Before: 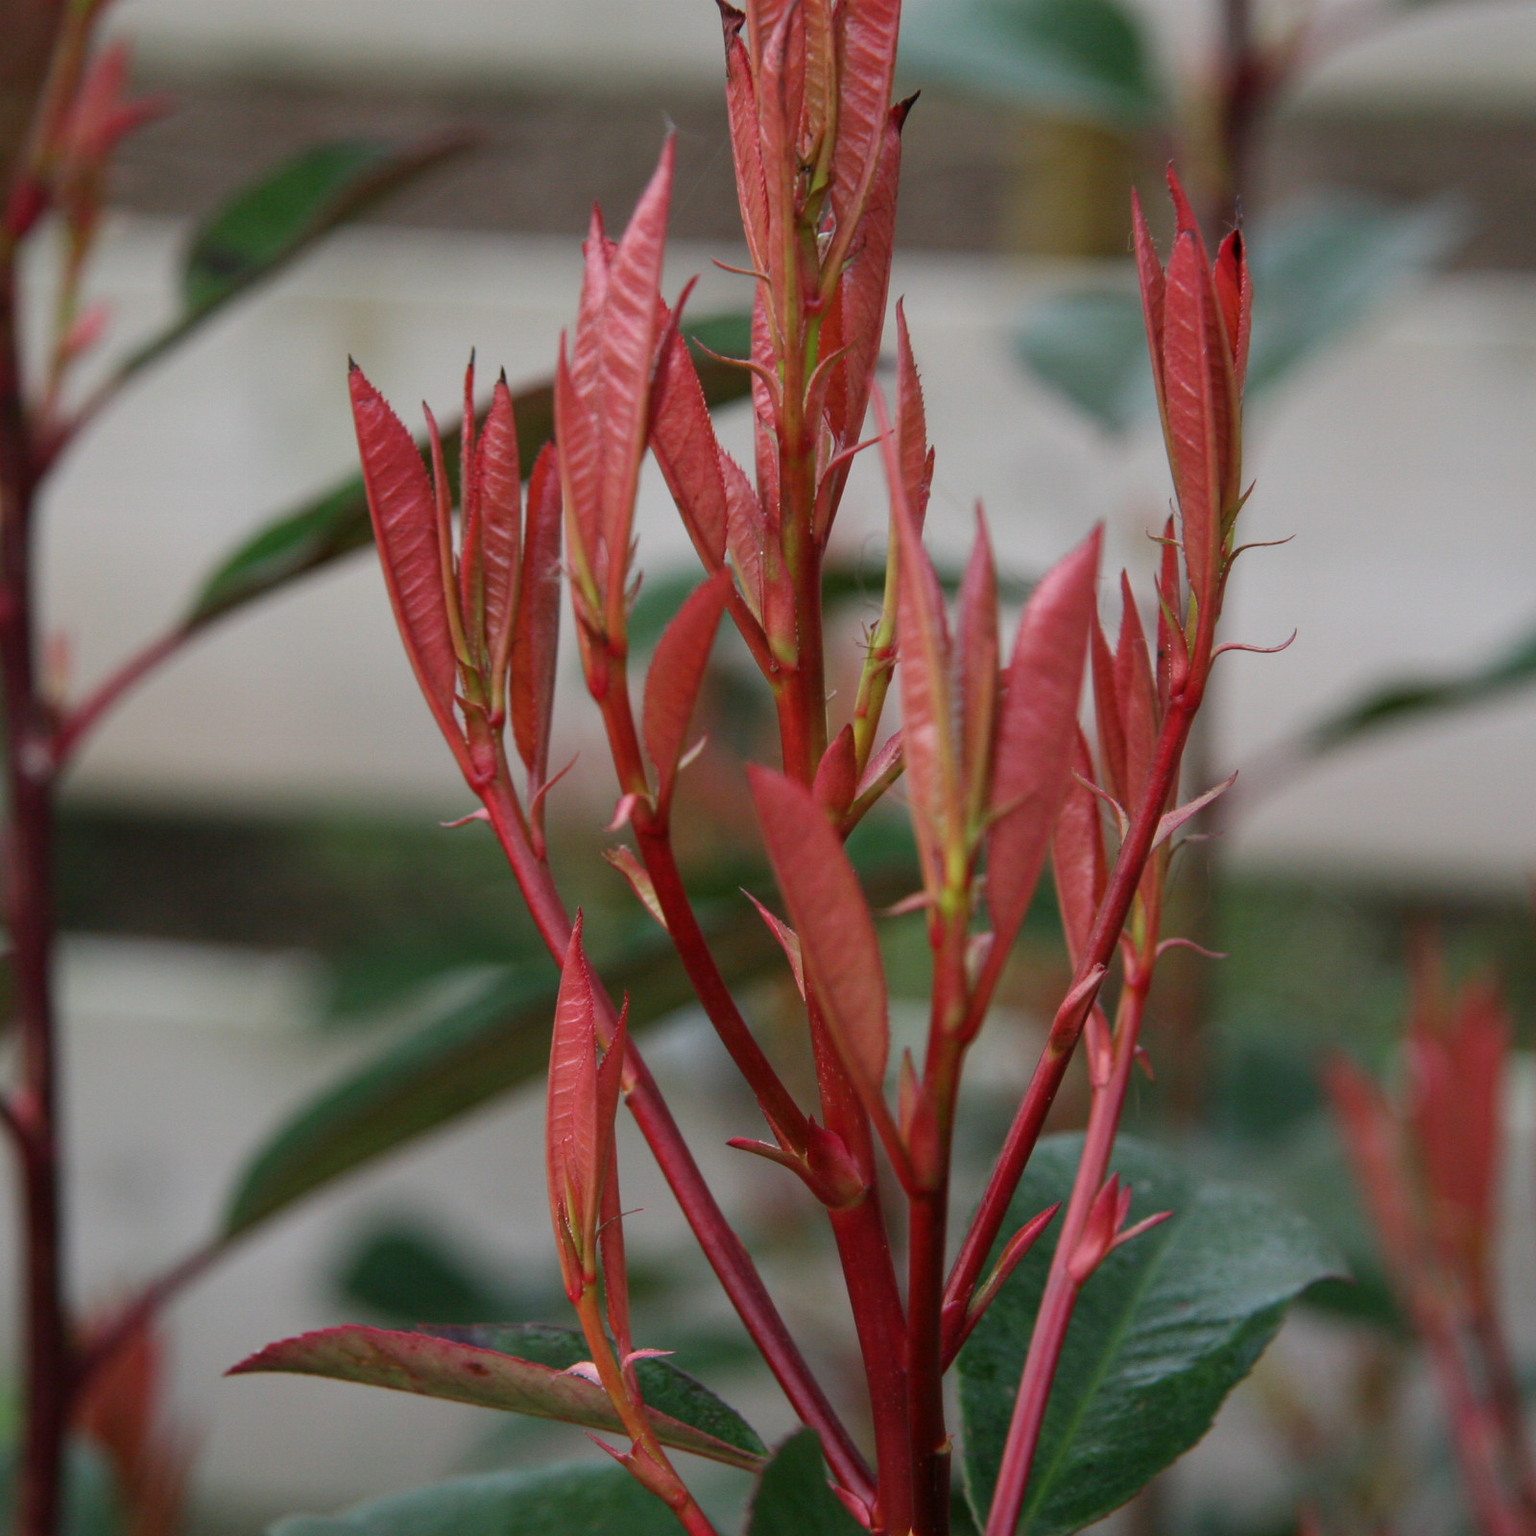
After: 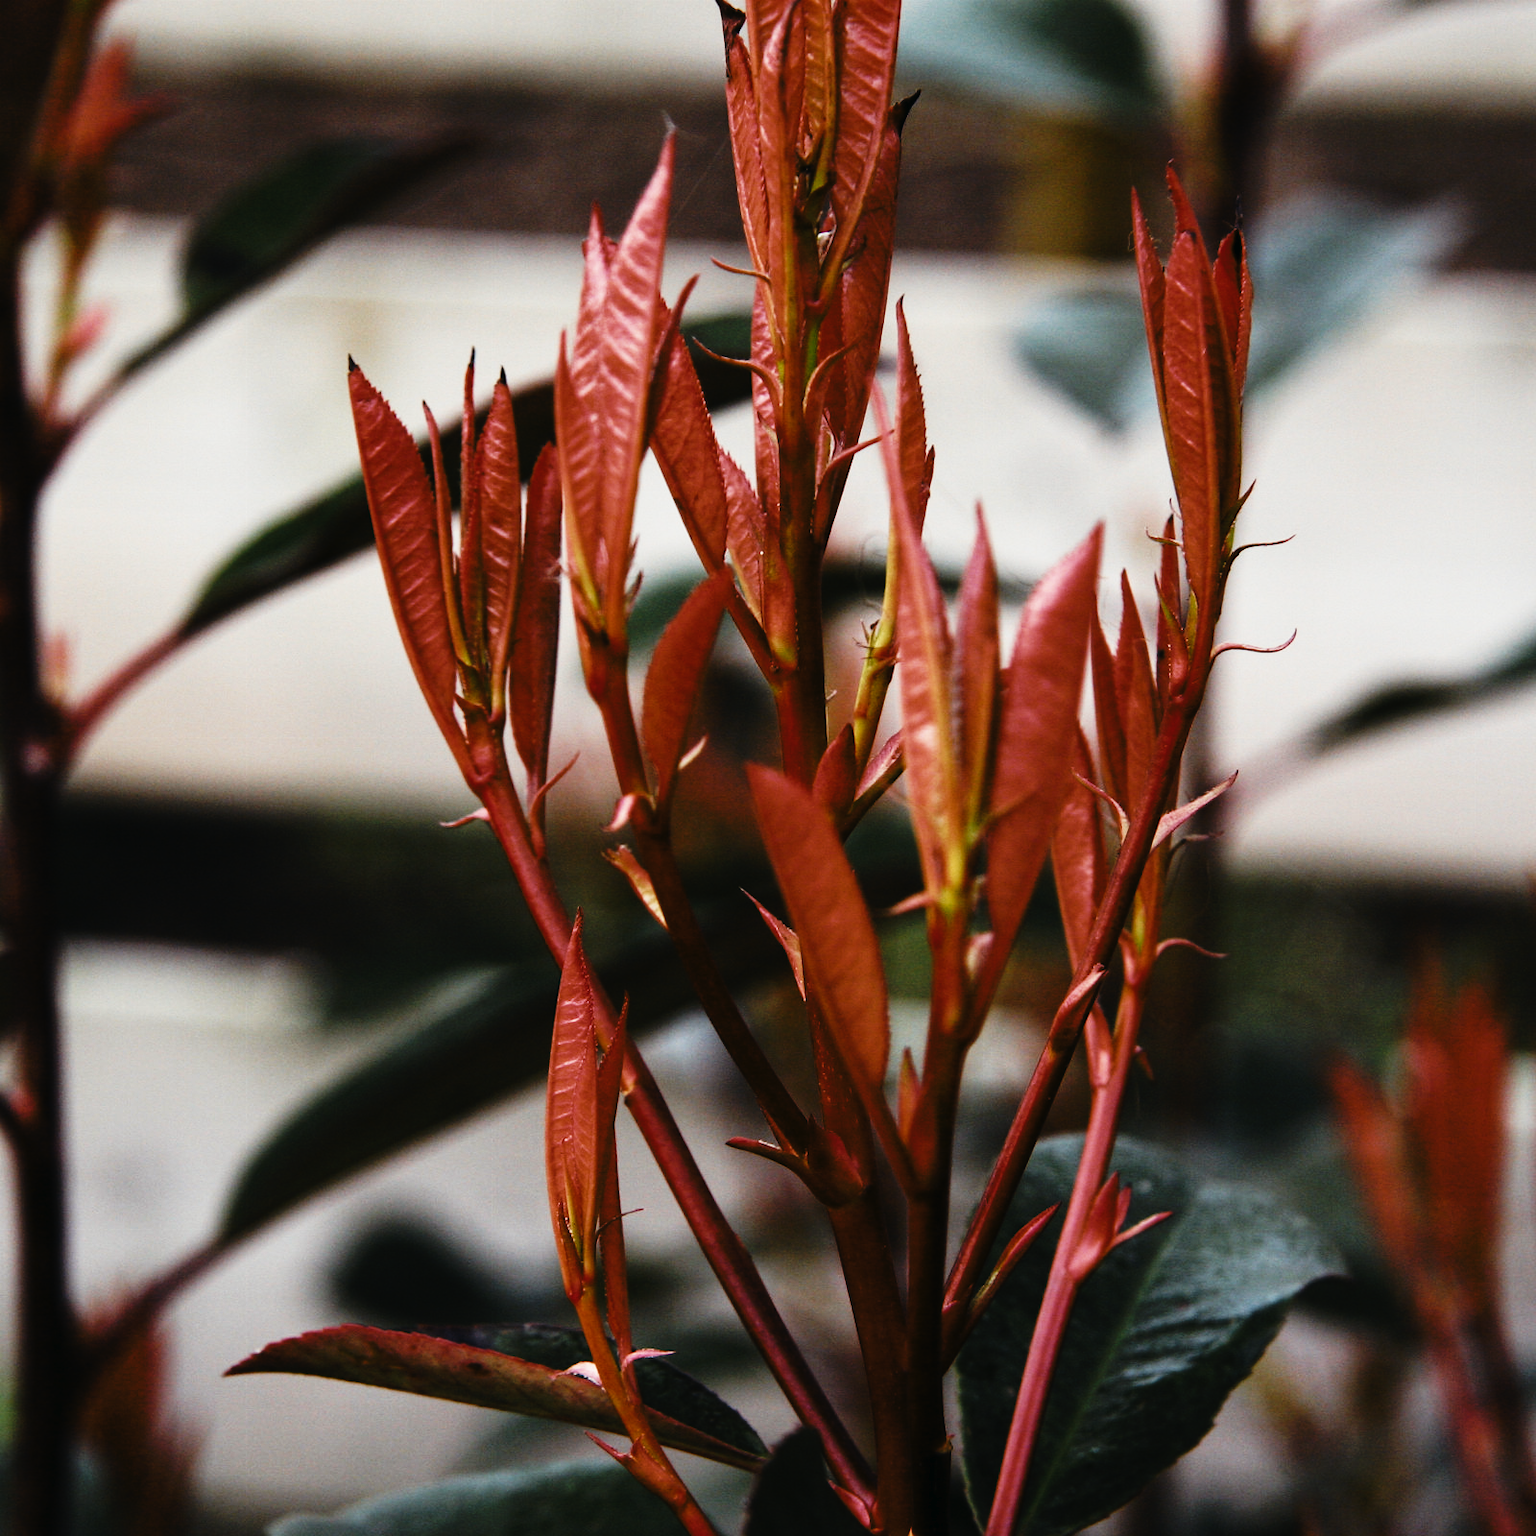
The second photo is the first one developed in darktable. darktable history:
tone curve: curves: ch0 [(0, 0) (0.003, 0.01) (0.011, 0.012) (0.025, 0.012) (0.044, 0.017) (0.069, 0.021) (0.1, 0.025) (0.136, 0.03) (0.177, 0.037) (0.224, 0.052) (0.277, 0.092) (0.335, 0.16) (0.399, 0.3) (0.468, 0.463) (0.543, 0.639) (0.623, 0.796) (0.709, 0.904) (0.801, 0.962) (0.898, 0.988) (1, 1)], preserve colors none
color look up table: target L [94.17, 70.09, 66.22, 53.24, 56.07, 75.58, 85.92, 43.5, 60.96, 60.41, 56.18, 43.93, 33.47, 37.82, 8.328, 200, 77.21, 64, 70.01, 59.03, 53.54, 40.66, 48.97, 43.04, 33.53, 26.96, 13.86, 85.17, 75.78, 67.75, 54.15, 59.45, 42.67, 51.79, 43.64, 46.9, 40.93, 41.57, 36.72, 33.98, 29.5, 33.39, 25.33, 21.76, 3.943, 51.36, 73.77, 49.17, 35.71], target a [-3.984, -6.162, 2.667, -13.8, -19.78, -20.06, -5.573, -16.39, -16.84, -2.585, -0.068, -10.38, -14.33, -7.083, -9.051, 0, 5.397, 3.509, 12.34, 11.41, 22.57, 24.17, 17.46, 13.11, 14.26, 4.563, 0.959, 3.333, 16.72, 9.432, 25.57, -9.468, 29.59, -8.816, 29.93, 6.572, -5.208, 23.27, 22.85, -0.982, 20.64, -2.207, 21.09, -4.948, -2.181, -12, -14.42, -10.46, -6.392], target b [22.93, 31.66, 39.74, -9.82, -1.966, -7.957, 14.51, 11.71, 10.31, 27.51, 5.857, -4.449, 6.143, 22.6, 0.92, 0, 18.99, 37.5, 3.605, 33.07, -1.417, 27.16, 16.41, 25.19, 28.24, 35.59, 0.348, -0.094, -12.93, -8.817, -14.52, -20.27, -16.21, -17.9, -21.95, -9.459, -11.46, 1.133, -6.544, -12.47, -24.73, -11.68, -18.8, -10.15, -0.568, -10.28, -16.66, -10.64, -4.744], num patches 49
